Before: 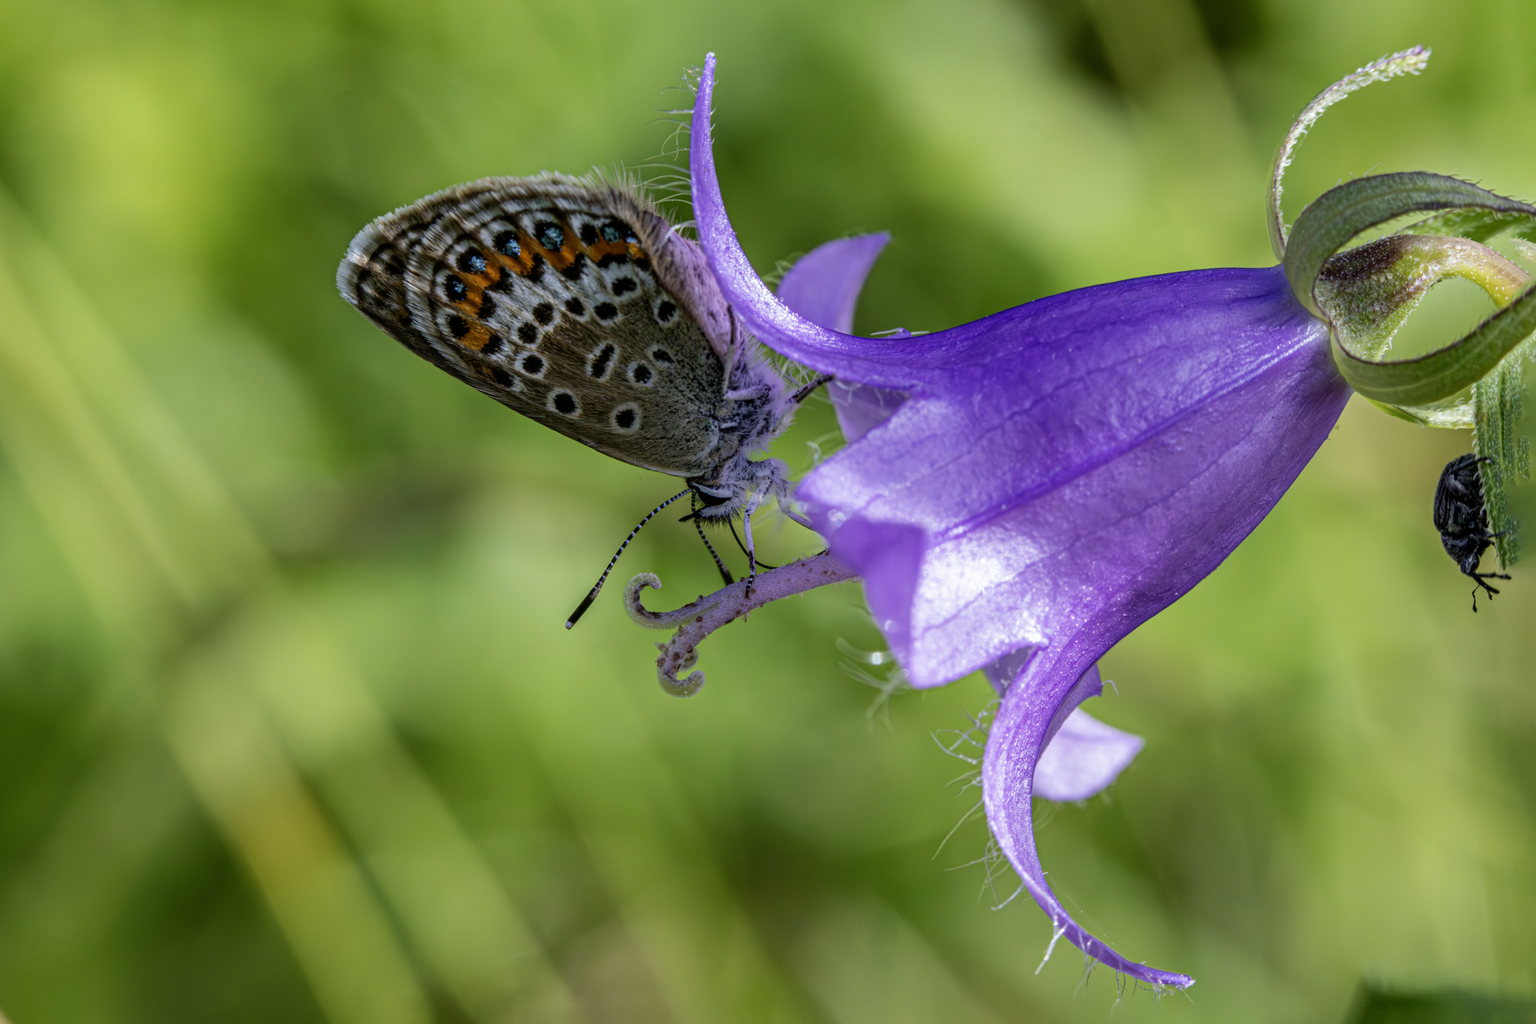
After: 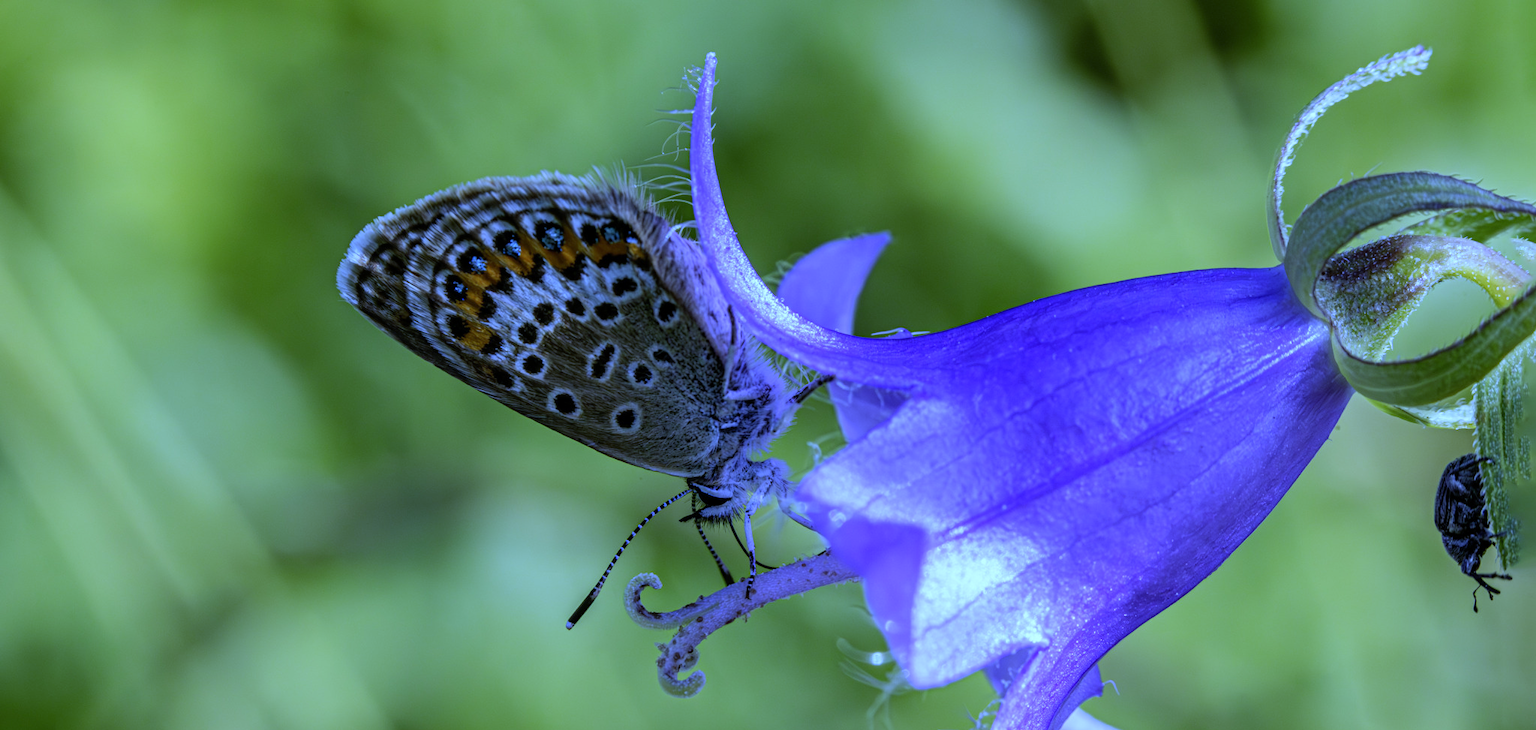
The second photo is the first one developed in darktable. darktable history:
white balance: red 0.766, blue 1.537
crop: bottom 28.576%
